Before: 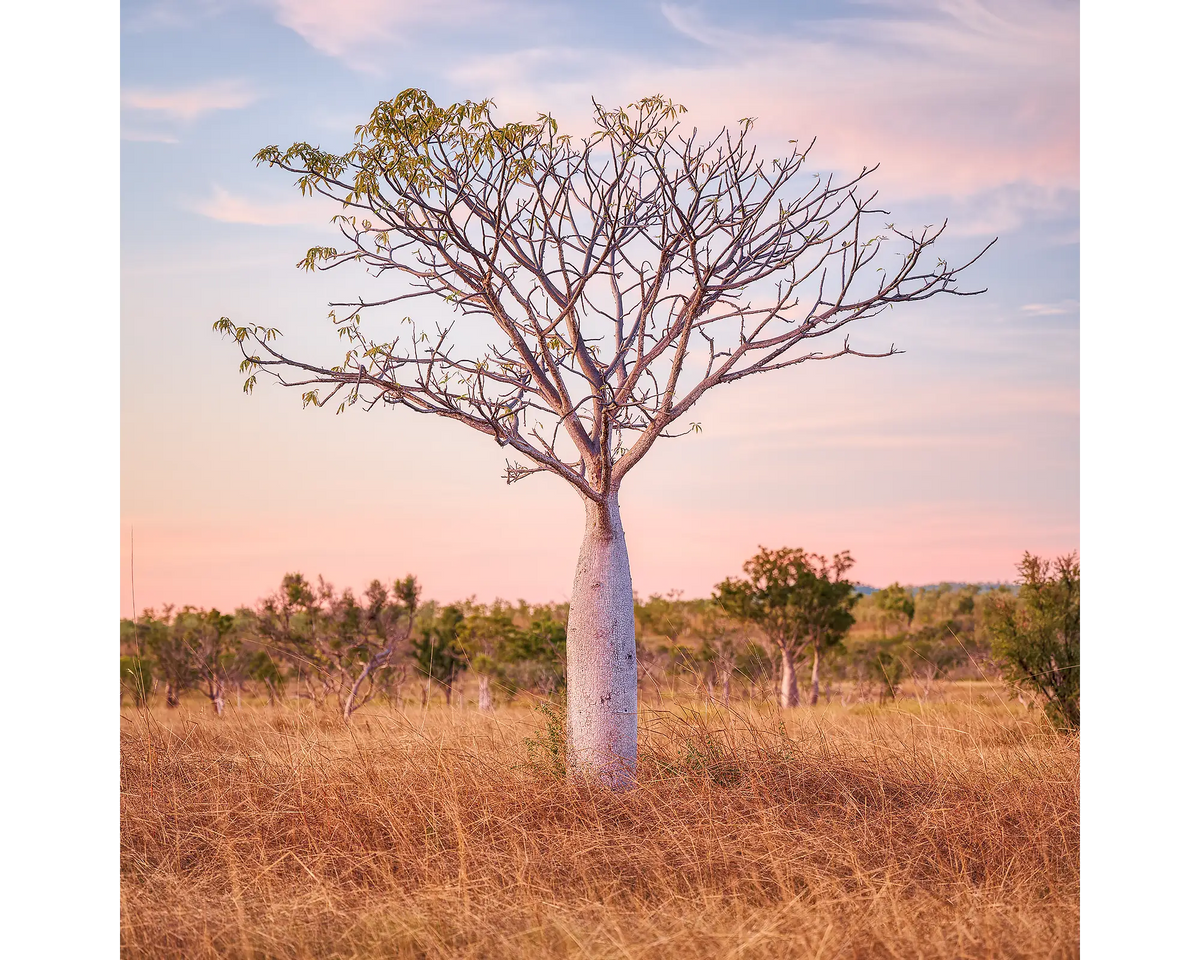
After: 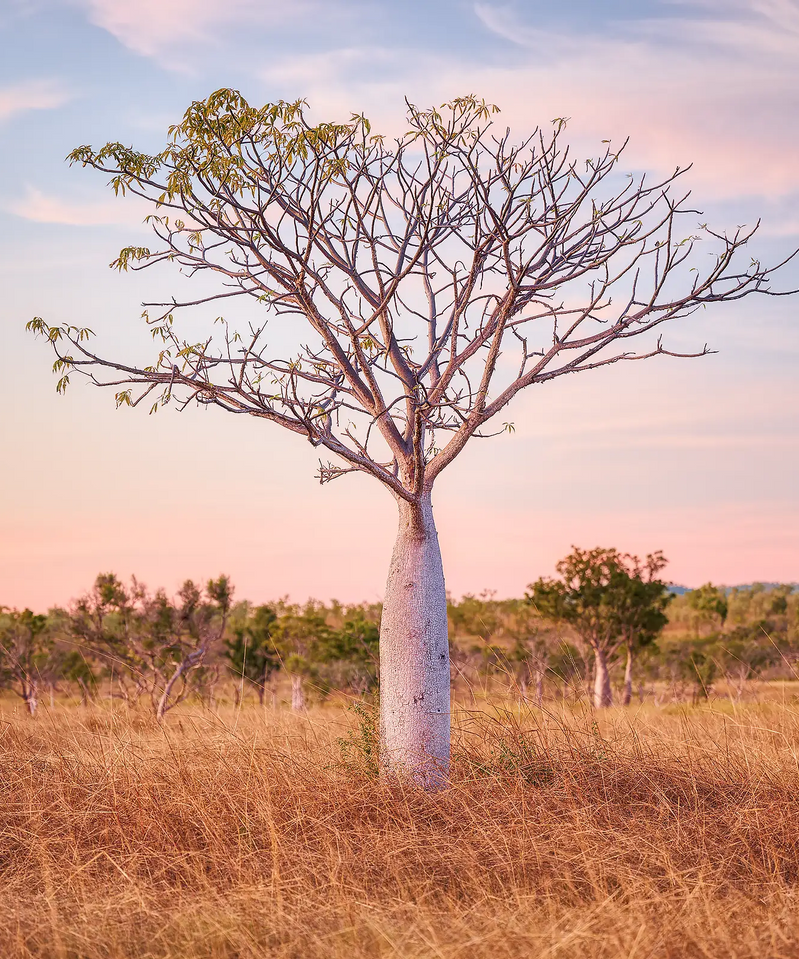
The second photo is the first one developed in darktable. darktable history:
crop and rotate: left 15.63%, right 17.774%
